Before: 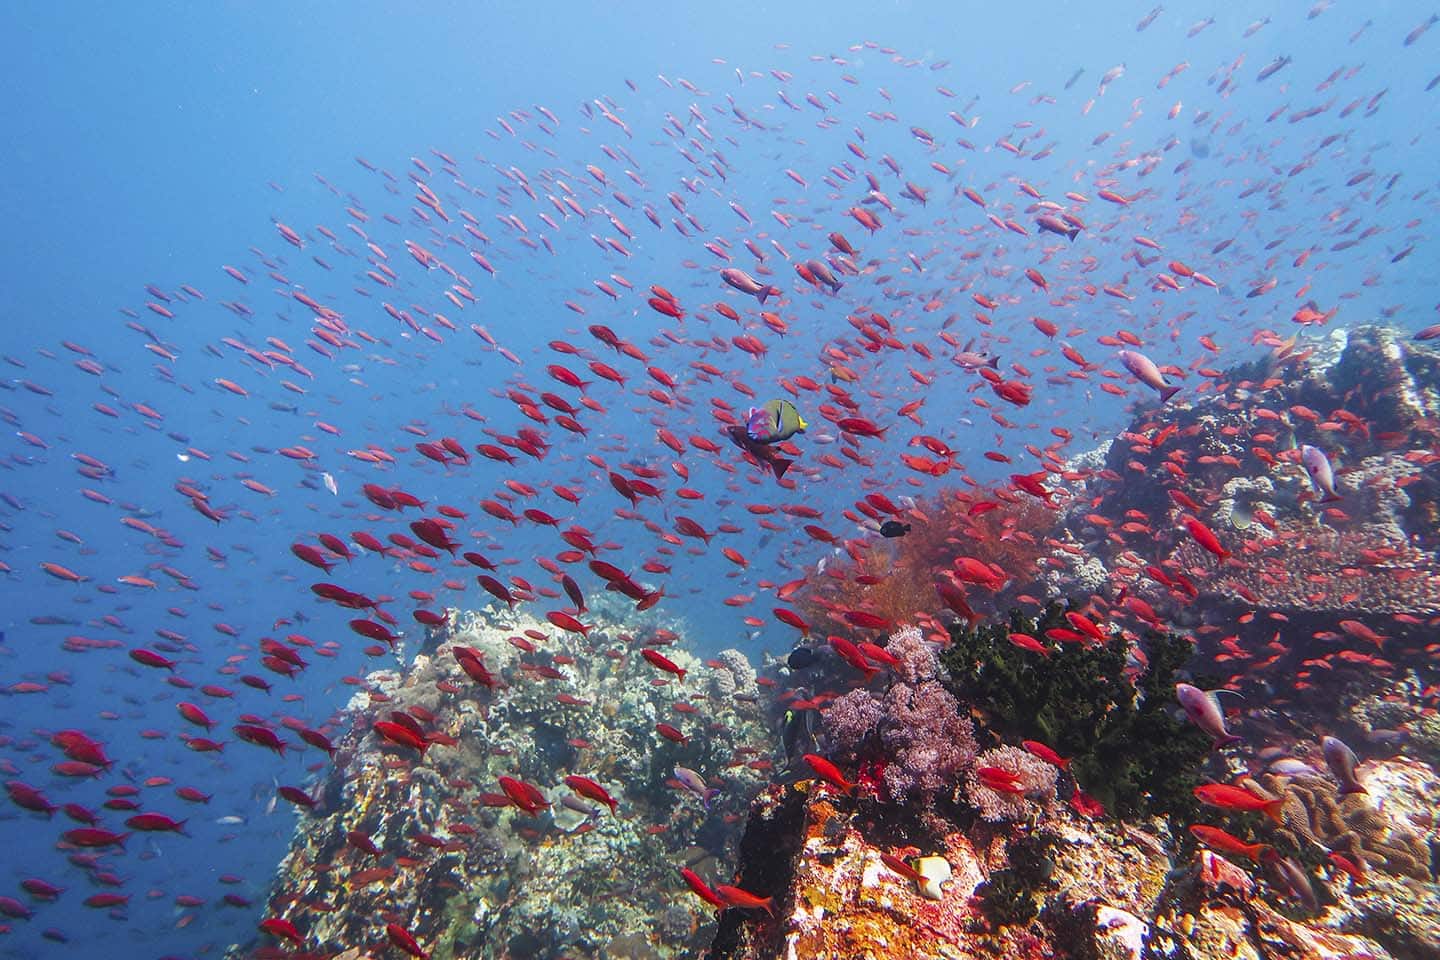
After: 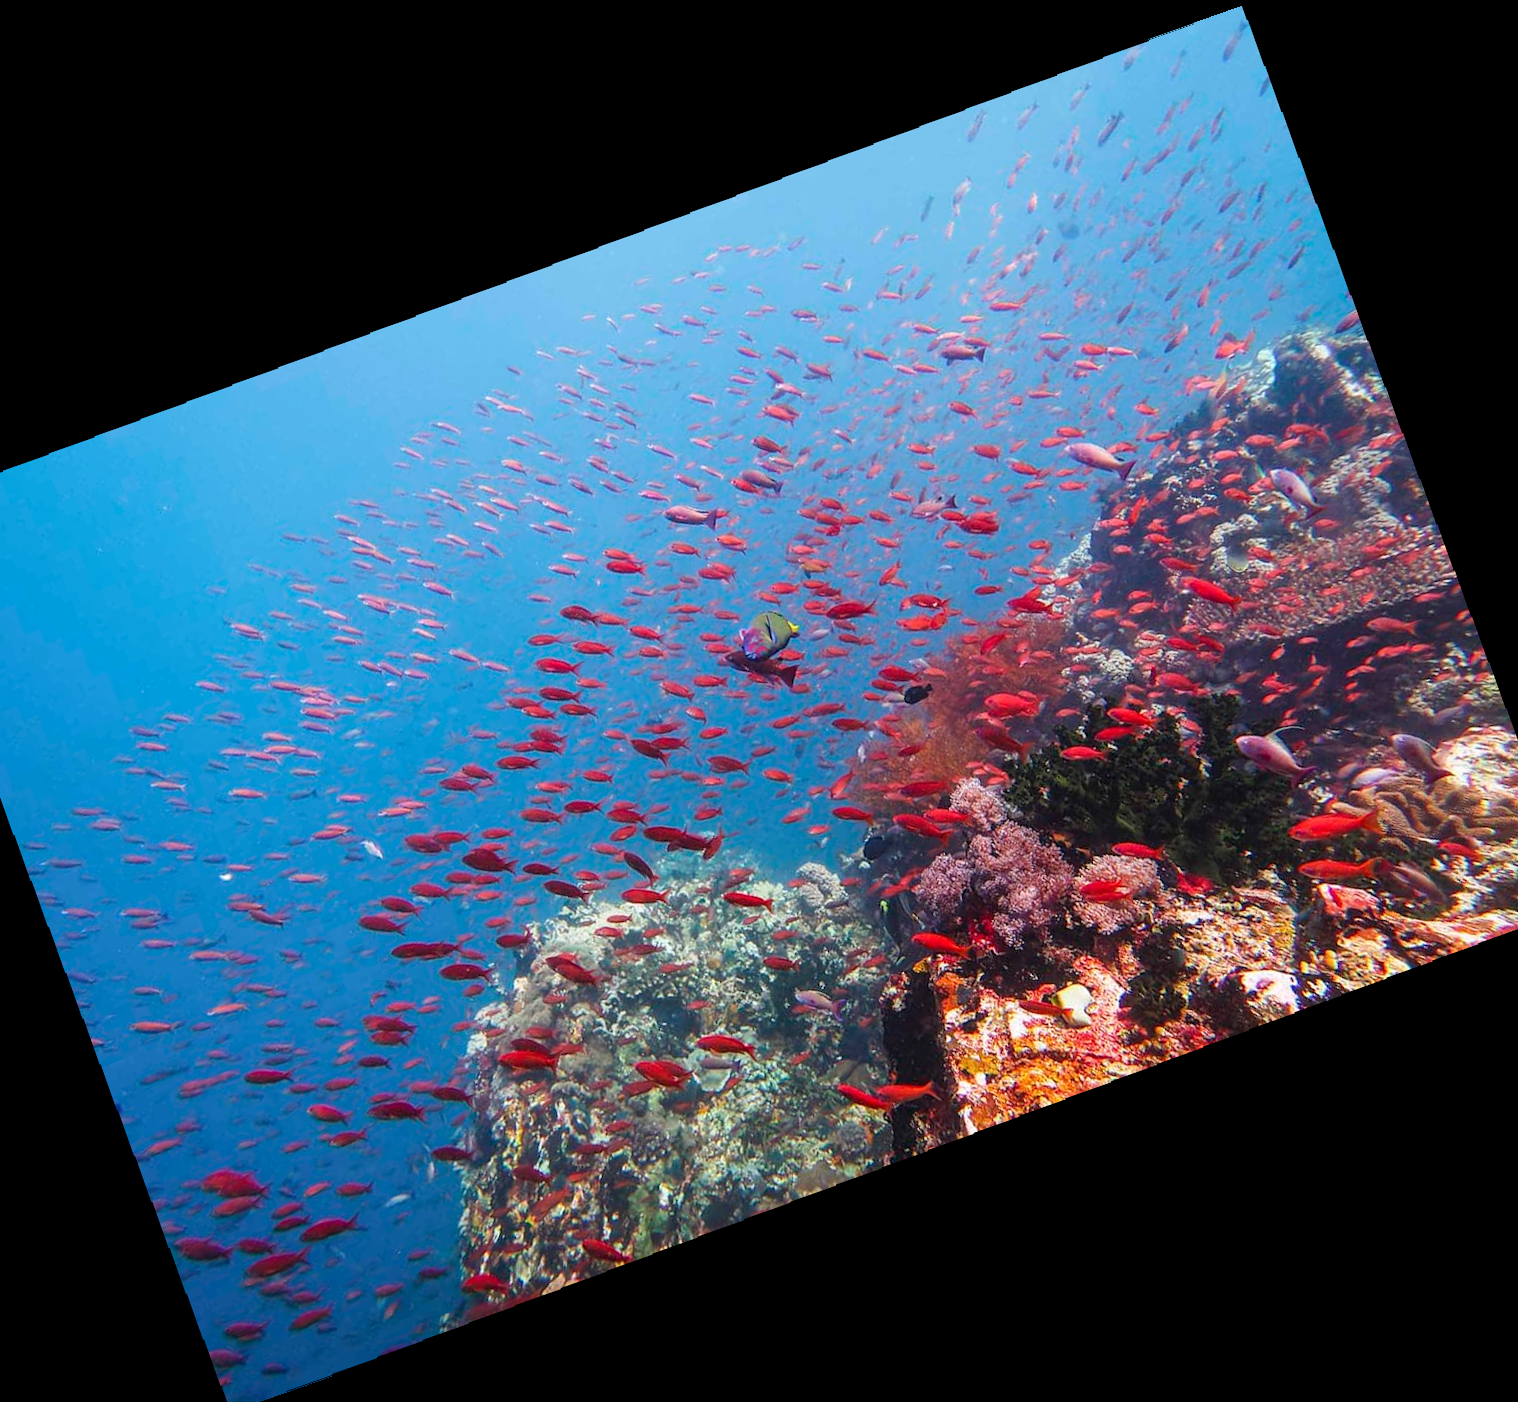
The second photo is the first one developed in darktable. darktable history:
rotate and perspective: rotation -1.17°, automatic cropping off
crop and rotate: angle 19.43°, left 6.812%, right 4.125%, bottom 1.087%
